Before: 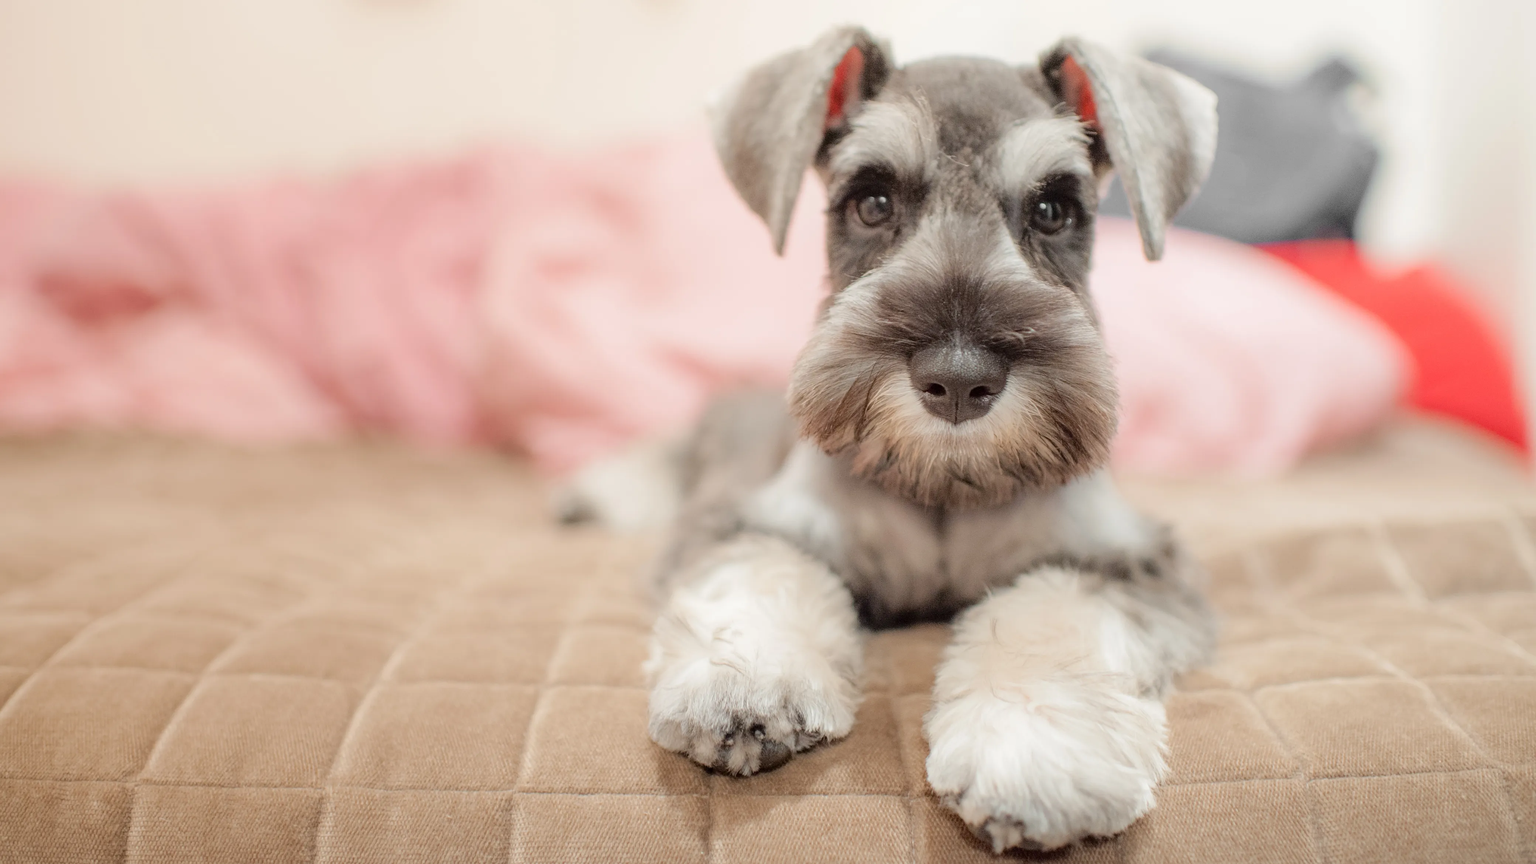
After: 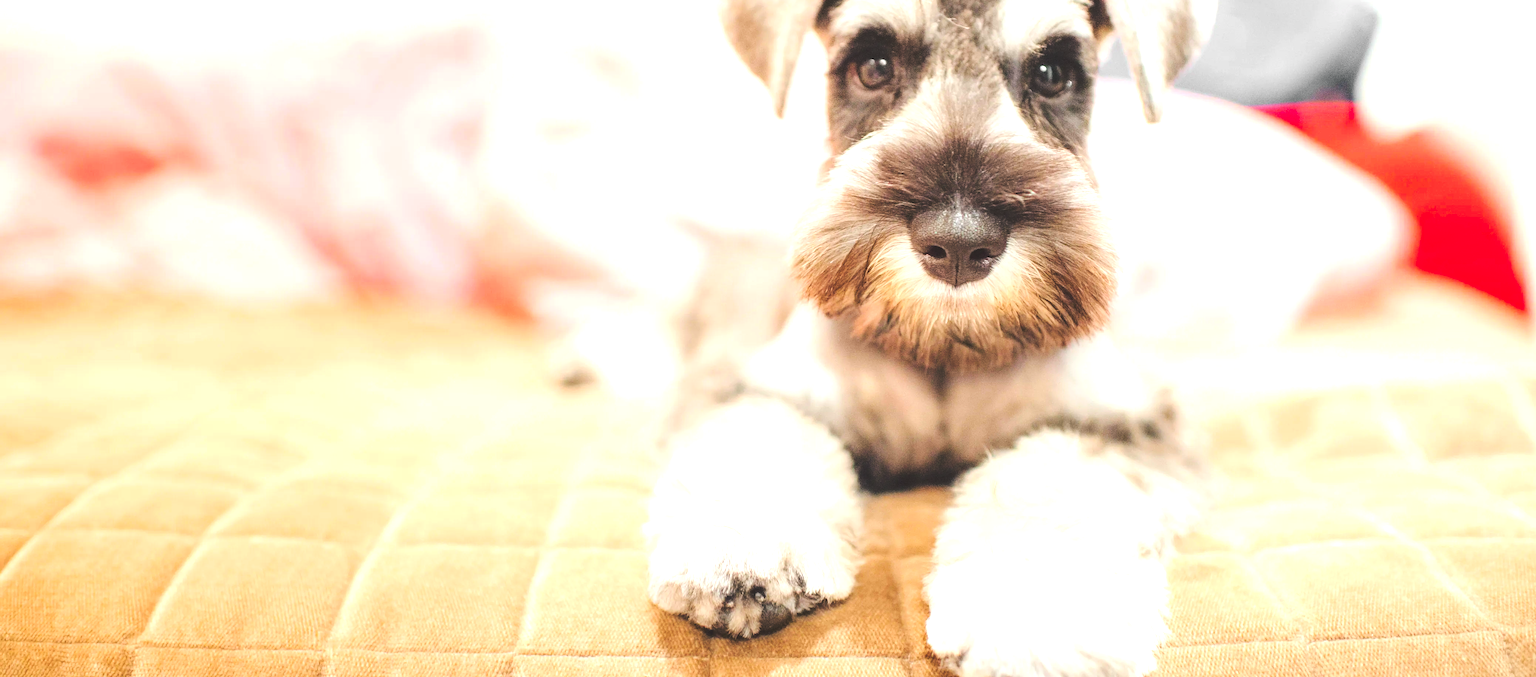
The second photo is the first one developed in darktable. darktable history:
tone curve: curves: ch0 [(0, 0.142) (0.384, 0.314) (0.752, 0.711) (0.991, 0.95)]; ch1 [(0.006, 0.129) (0.346, 0.384) (1, 1)]; ch2 [(0.003, 0.057) (0.261, 0.248) (1, 1)], preserve colors none
sharpen: radius 2.89, amount 0.877, threshold 47.144
crop and rotate: top 15.948%, bottom 5.542%
exposure: black level correction 0, exposure 1.329 EV, compensate highlight preservation false
color balance rgb: shadows lift › chroma 2.062%, shadows lift › hue 220.01°, linear chroma grading › global chroma 9.072%, perceptual saturation grading › global saturation 25.436%, global vibrance 20%
